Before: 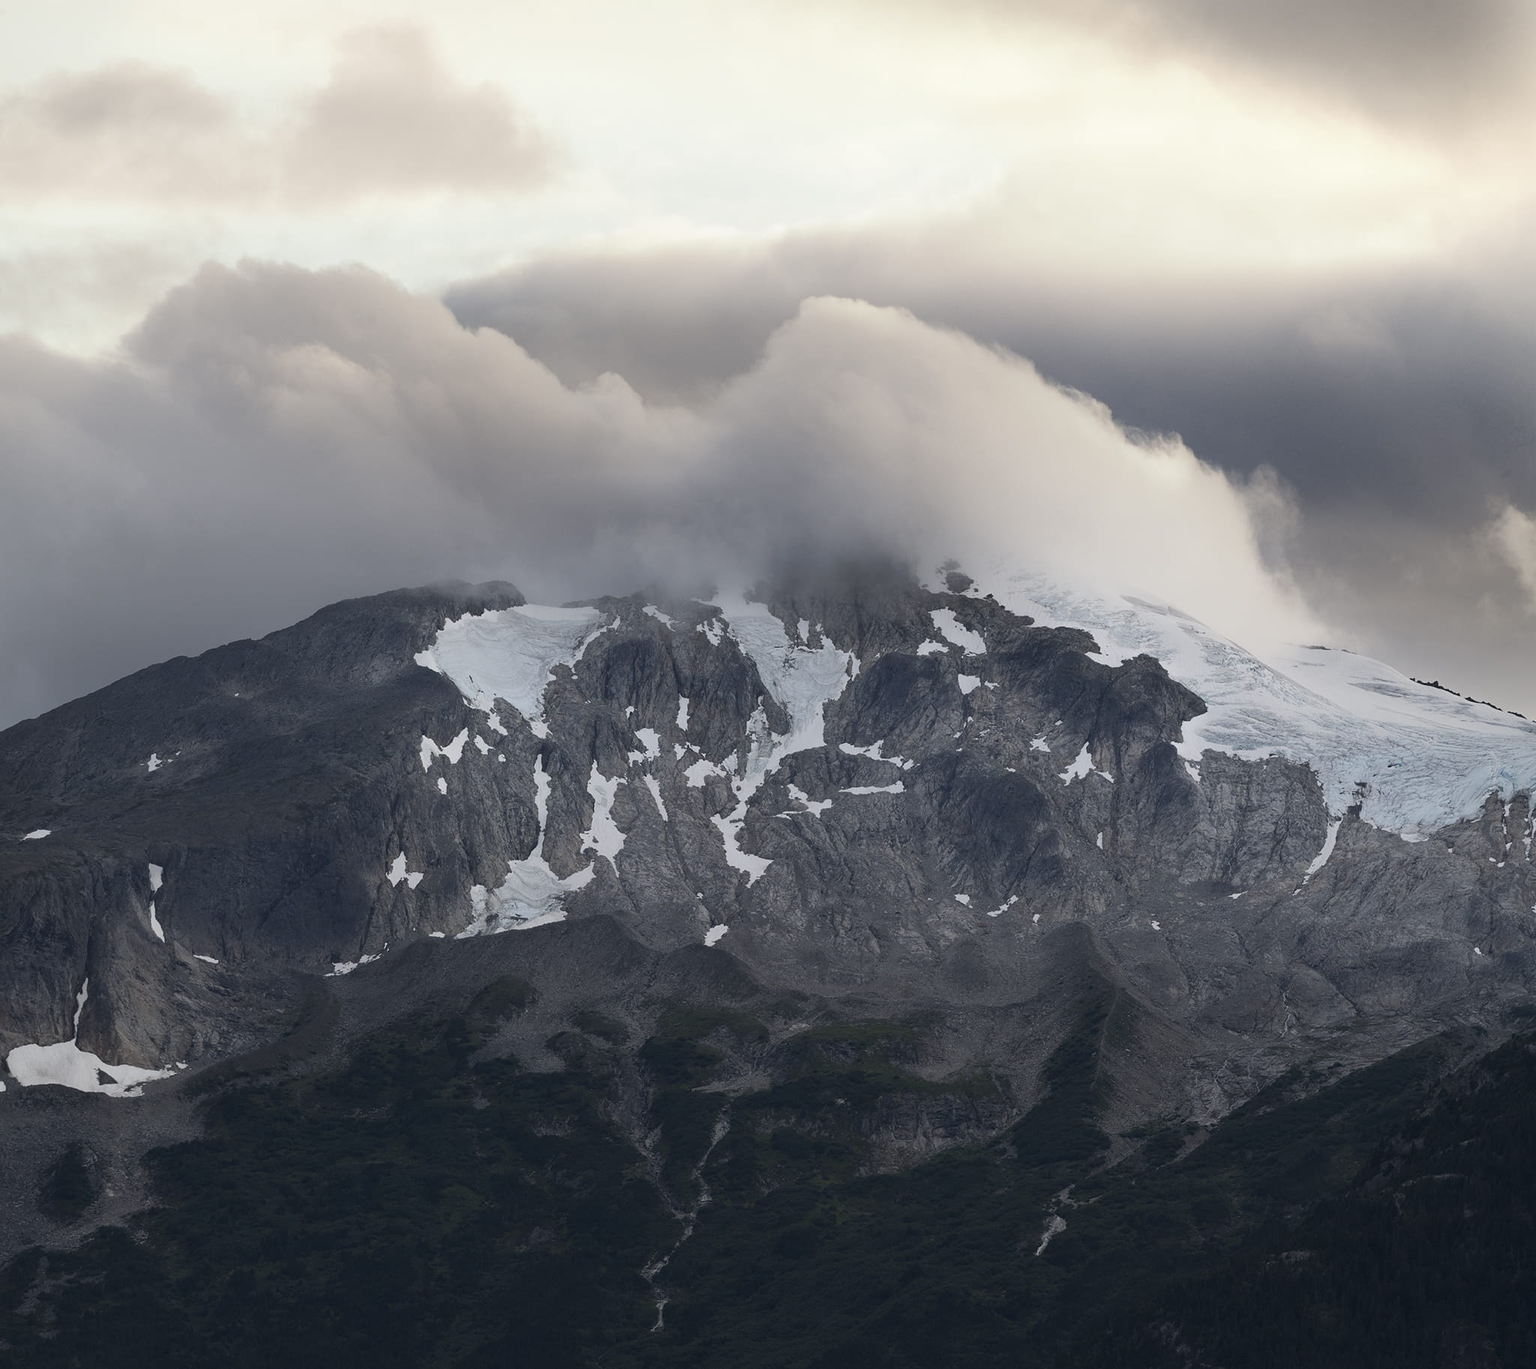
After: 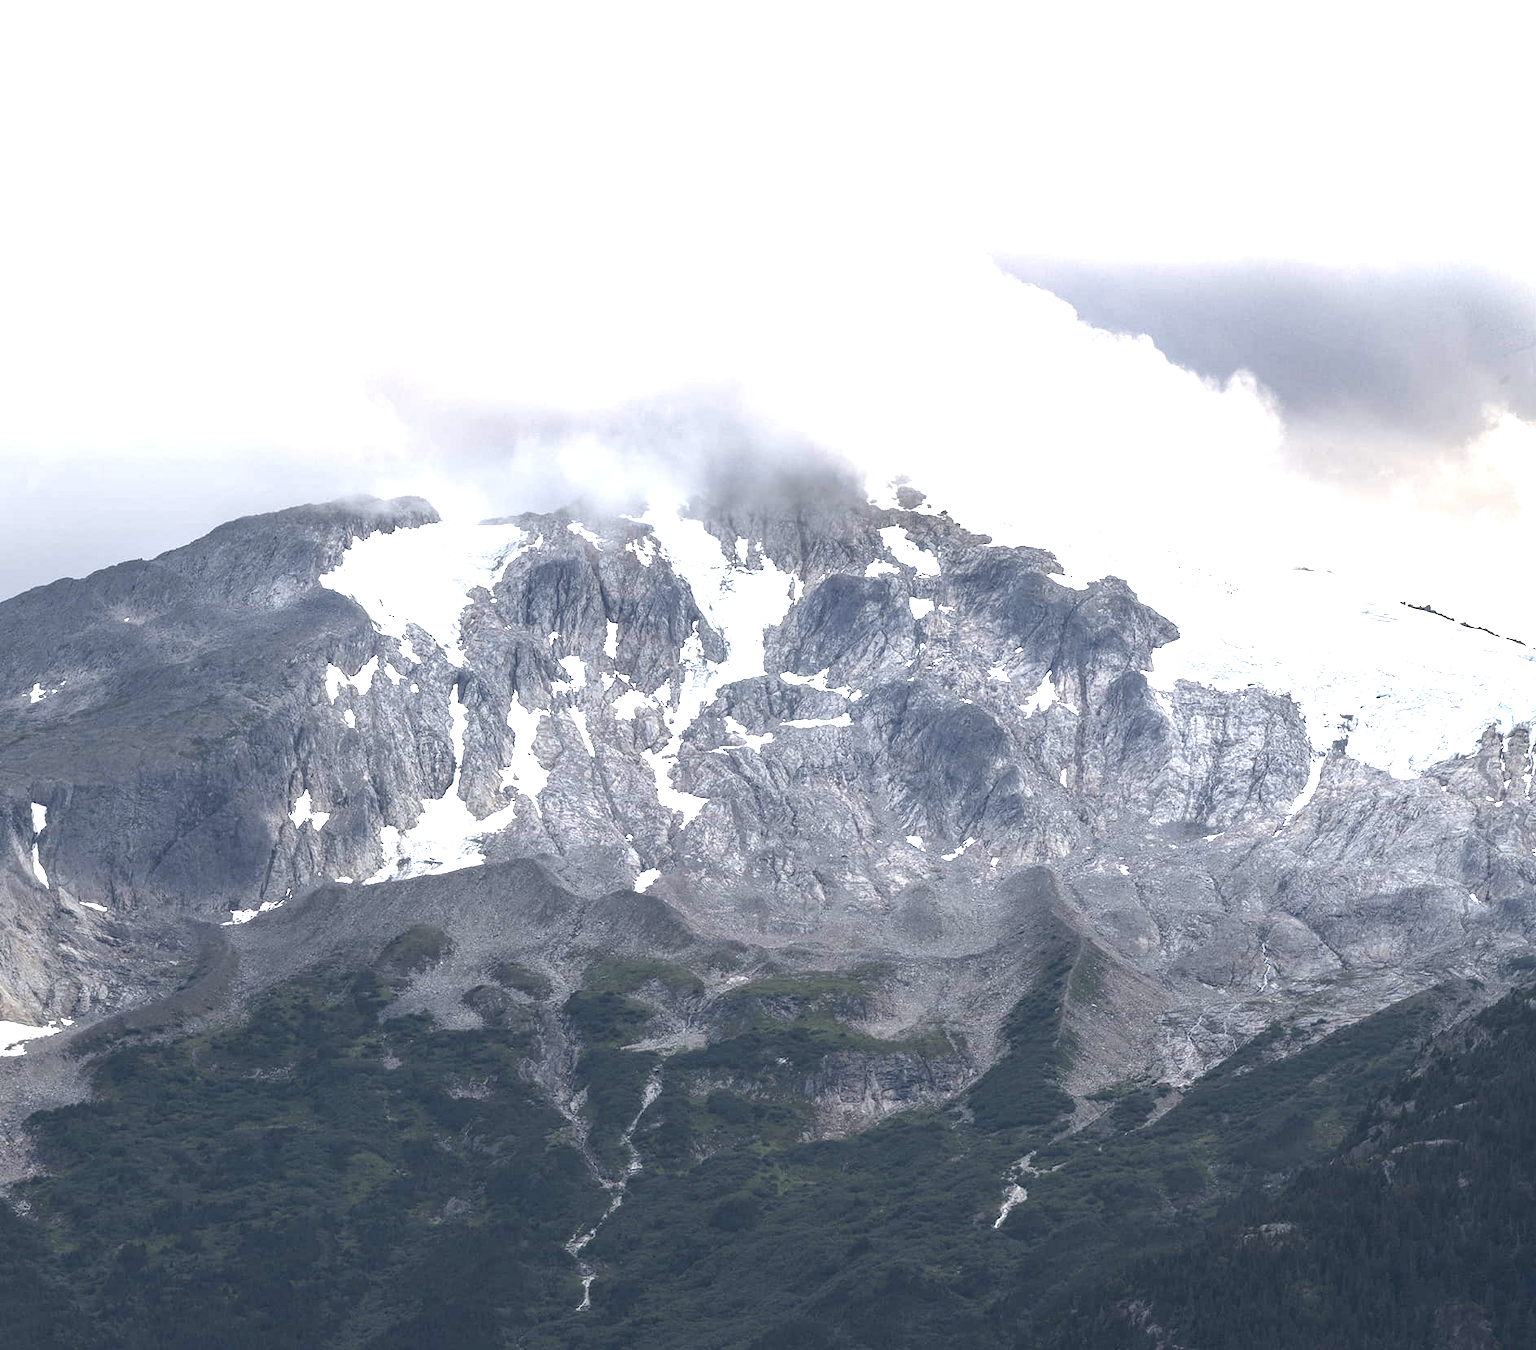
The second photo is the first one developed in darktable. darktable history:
exposure: black level correction 0, exposure 1.982 EV, compensate highlight preservation false
crop and rotate: left 7.855%, top 9.055%
local contrast: on, module defaults
